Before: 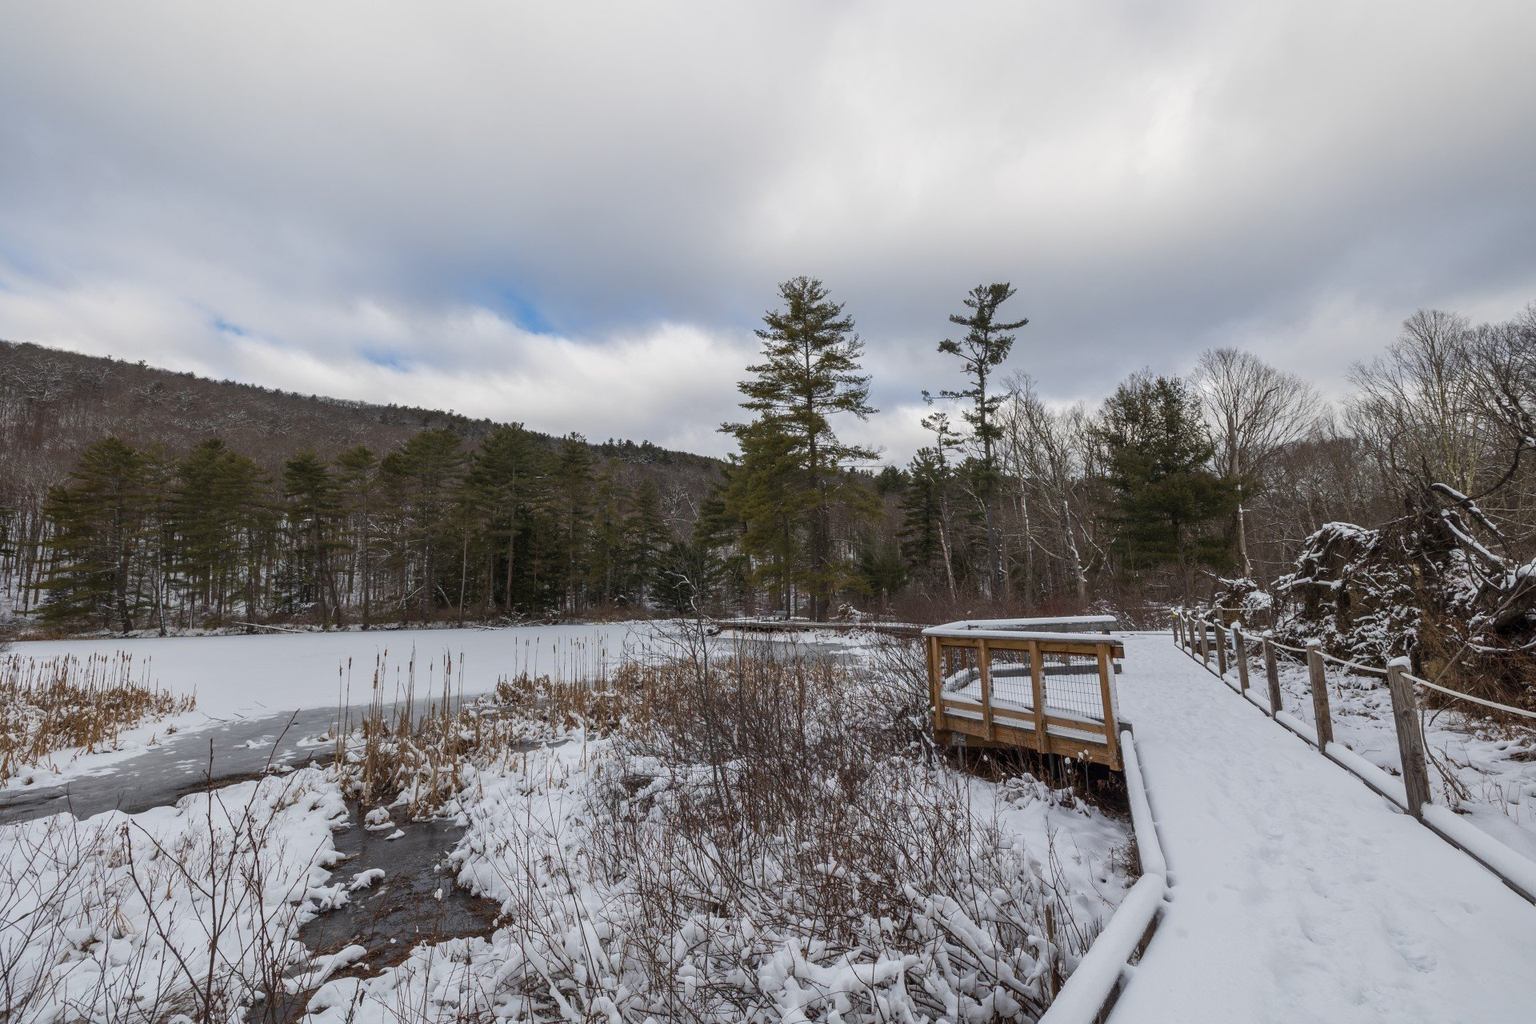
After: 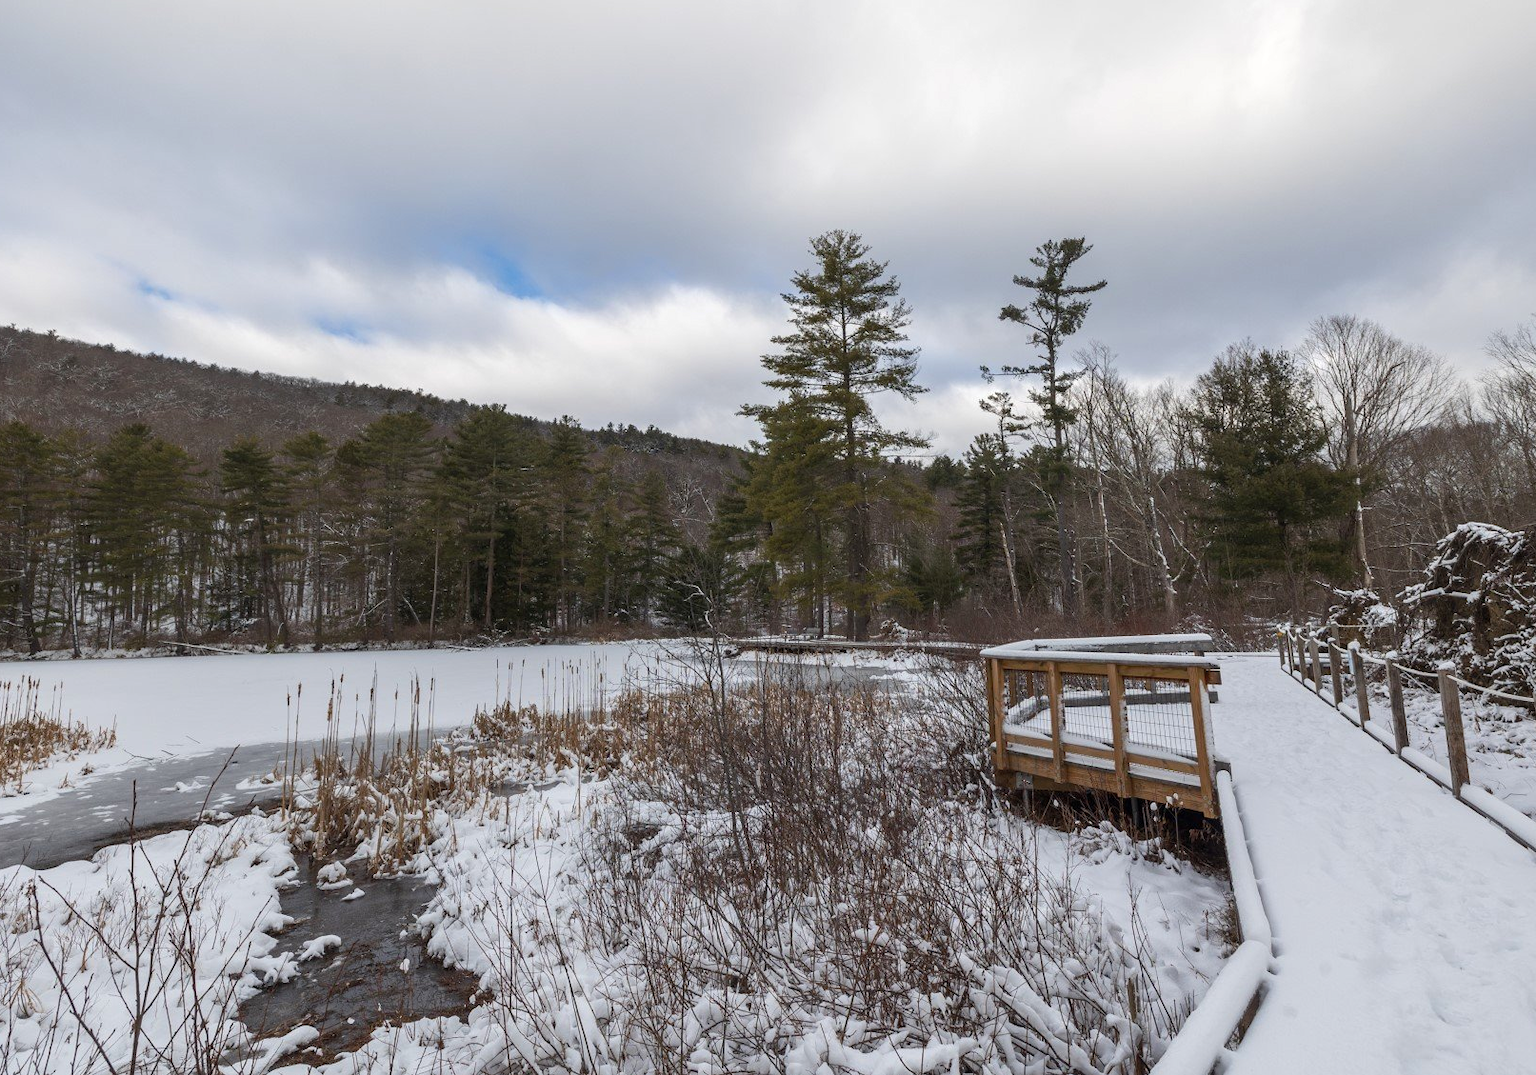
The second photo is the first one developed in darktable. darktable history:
exposure: exposure 0.2 EV, compensate highlight preservation false
crop: left 6.446%, top 8.188%, right 9.538%, bottom 3.548%
